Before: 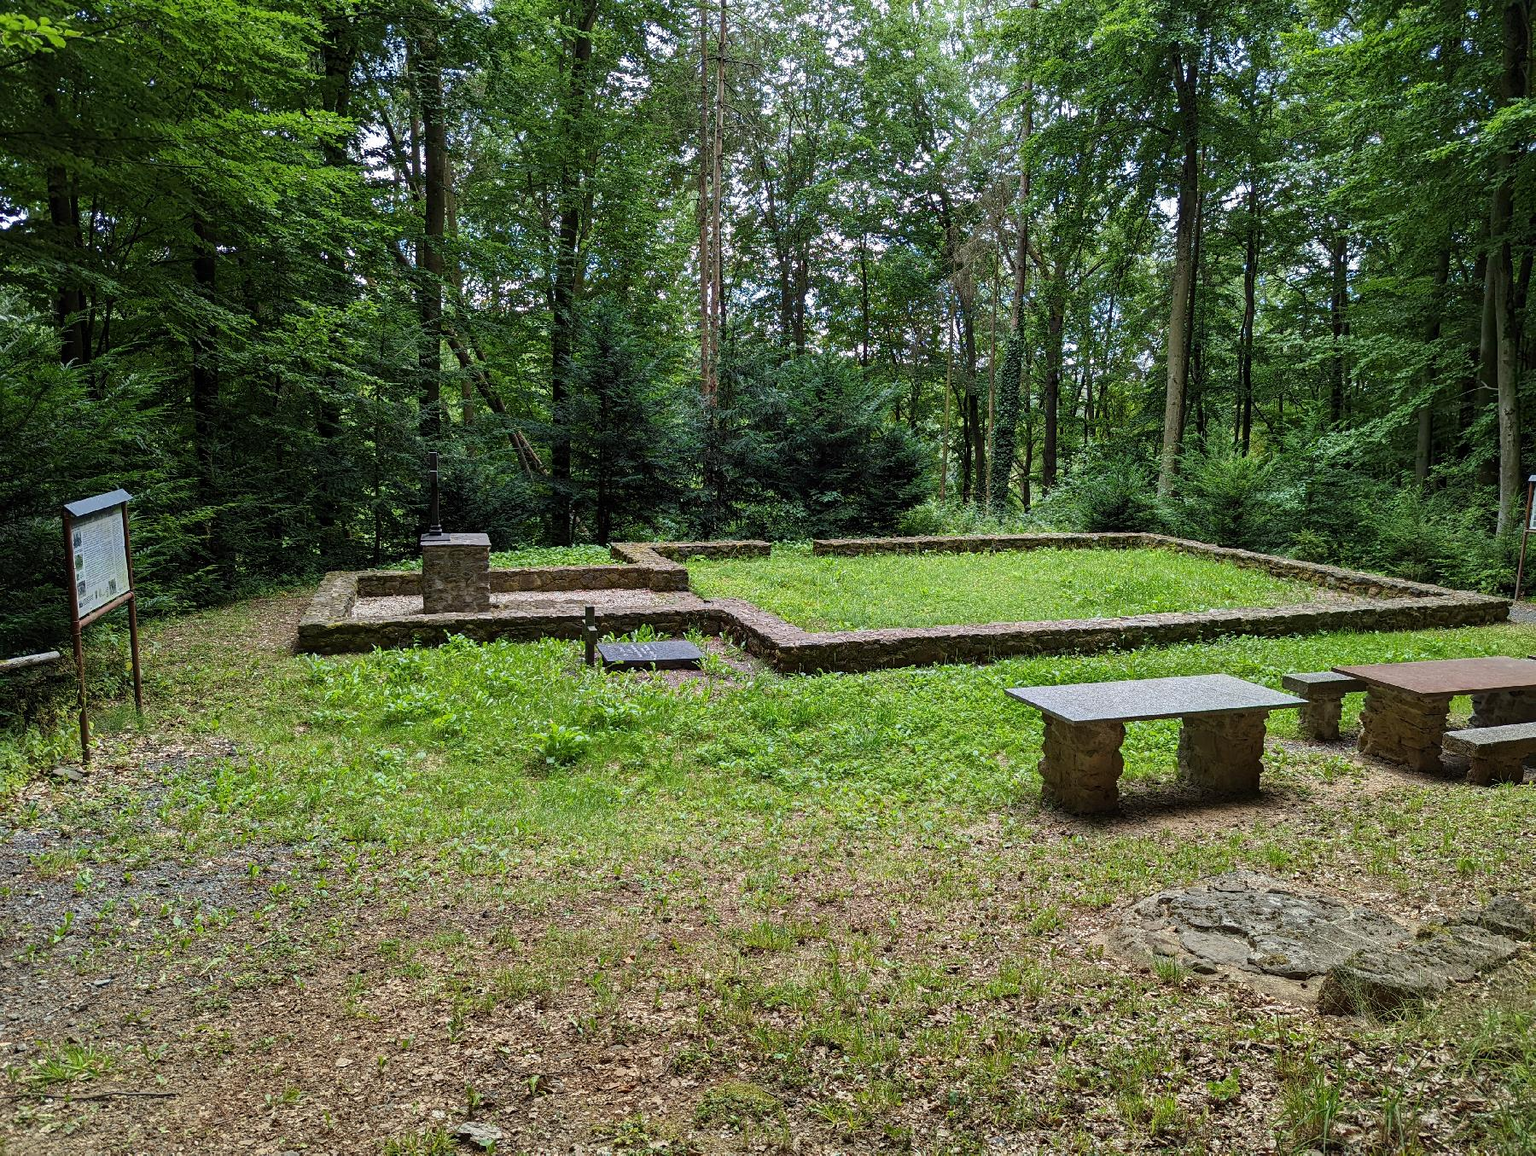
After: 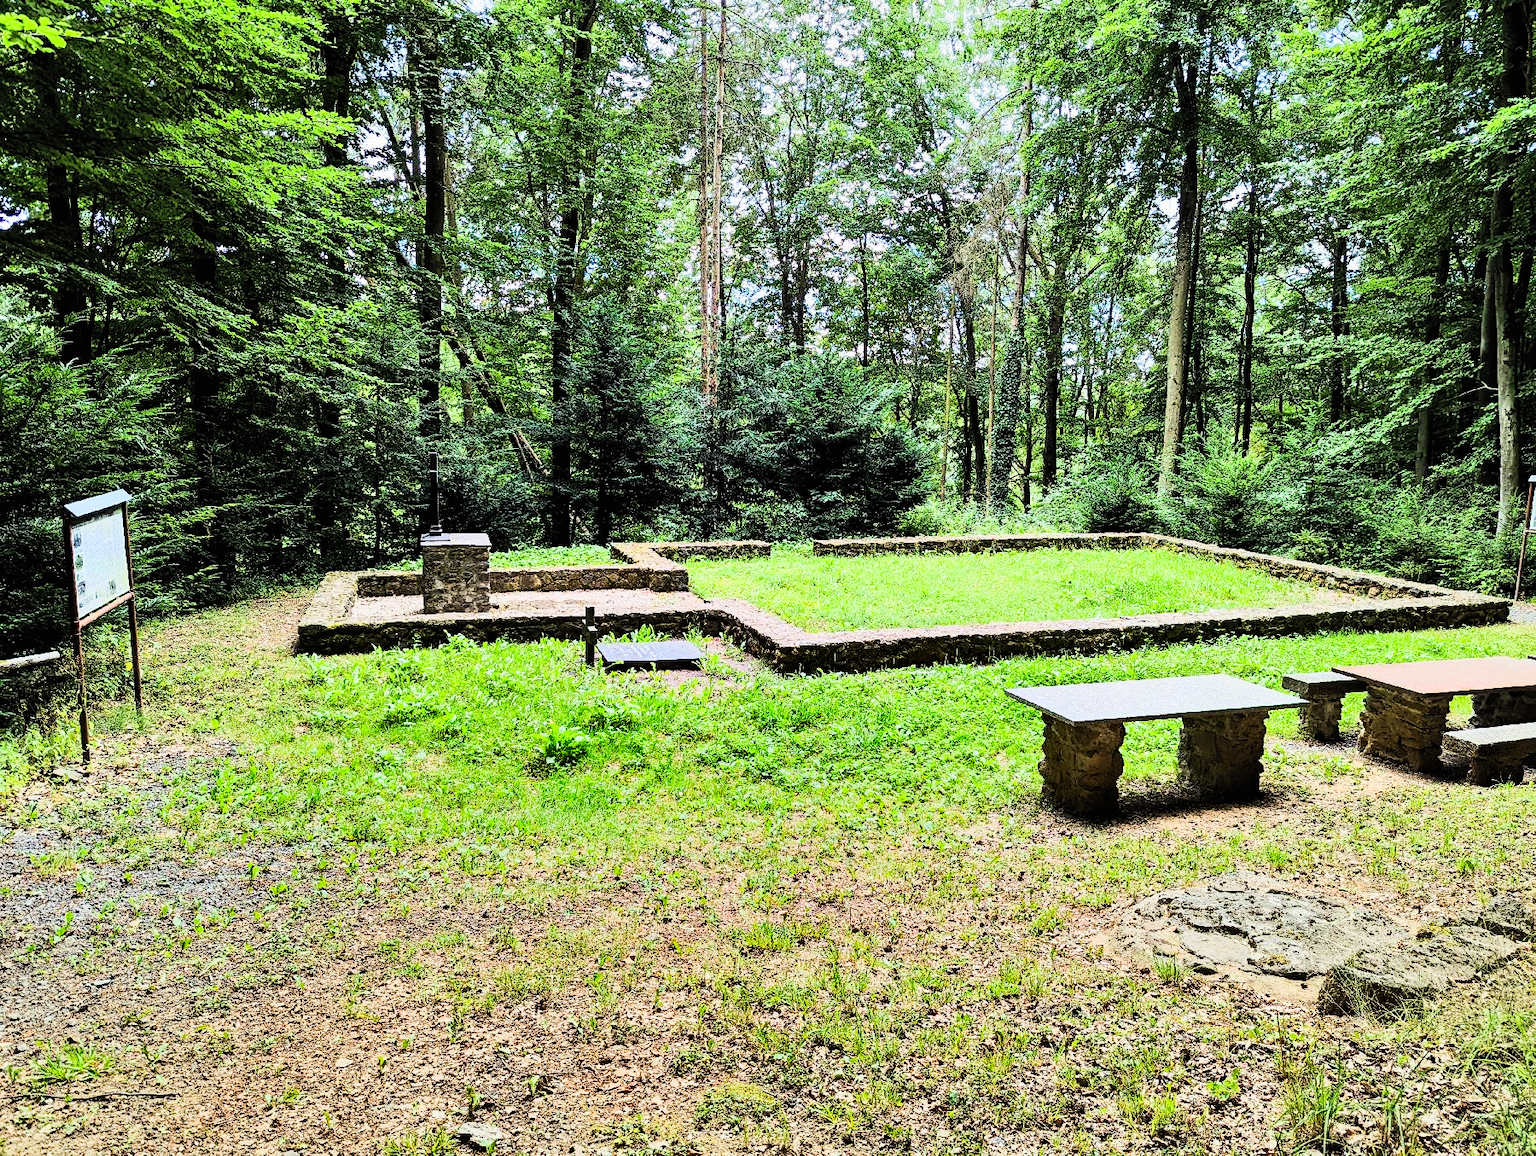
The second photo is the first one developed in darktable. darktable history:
shadows and highlights: white point adjustment 0.081, highlights -70.92, soften with gaussian
filmic rgb: black relative exposure -5.03 EV, white relative exposure 3.95 EV, hardness 2.88, contrast 1.3, highlights saturation mix -30.78%
contrast brightness saturation: contrast 0.196, brightness 0.166, saturation 0.228
exposure: black level correction 0, exposure 0.694 EV, compensate highlight preservation false
tone equalizer: -8 EV 0.012 EV, -7 EV -0.018 EV, -6 EV 0.04 EV, -5 EV 0.045 EV, -4 EV 0.303 EV, -3 EV 0.676 EV, -2 EV 0.584 EV, -1 EV 0.177 EV, +0 EV 0.013 EV, edges refinement/feathering 500, mask exposure compensation -1.57 EV, preserve details no
